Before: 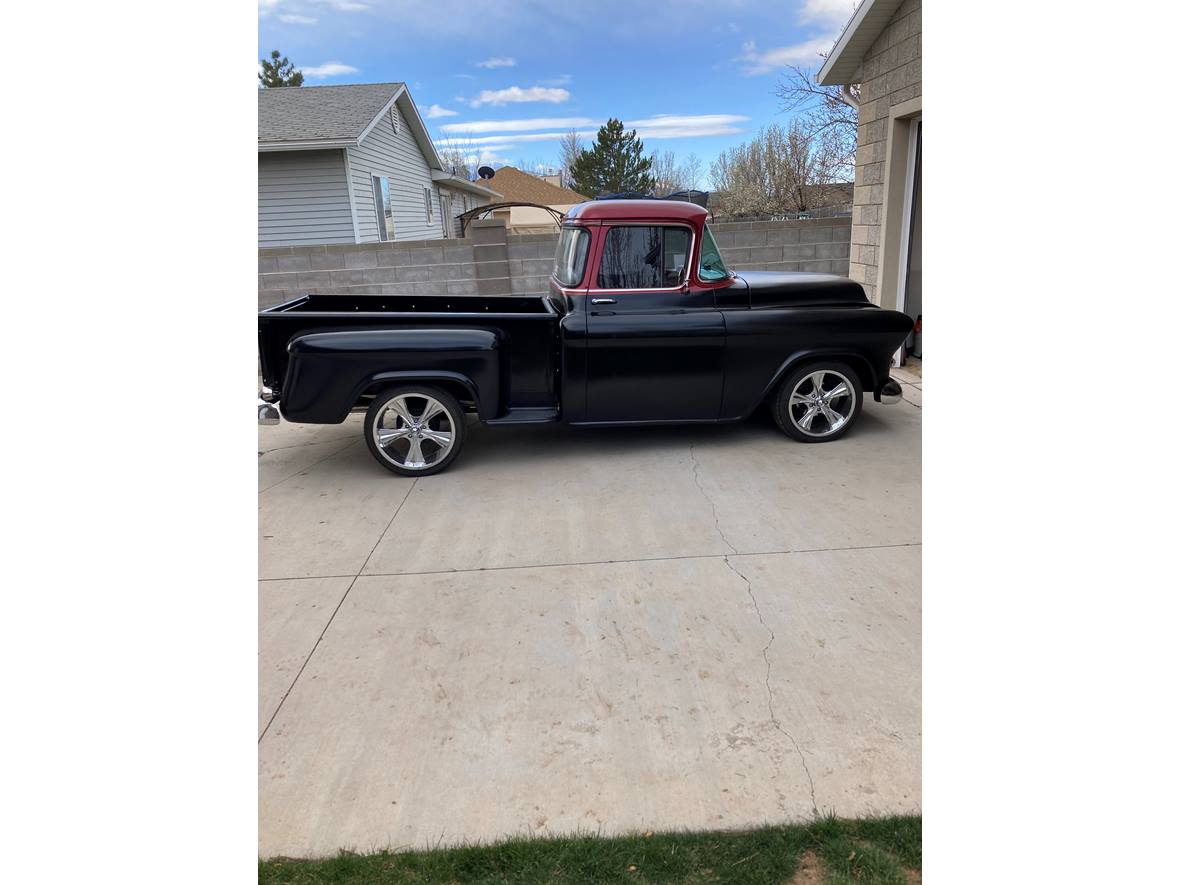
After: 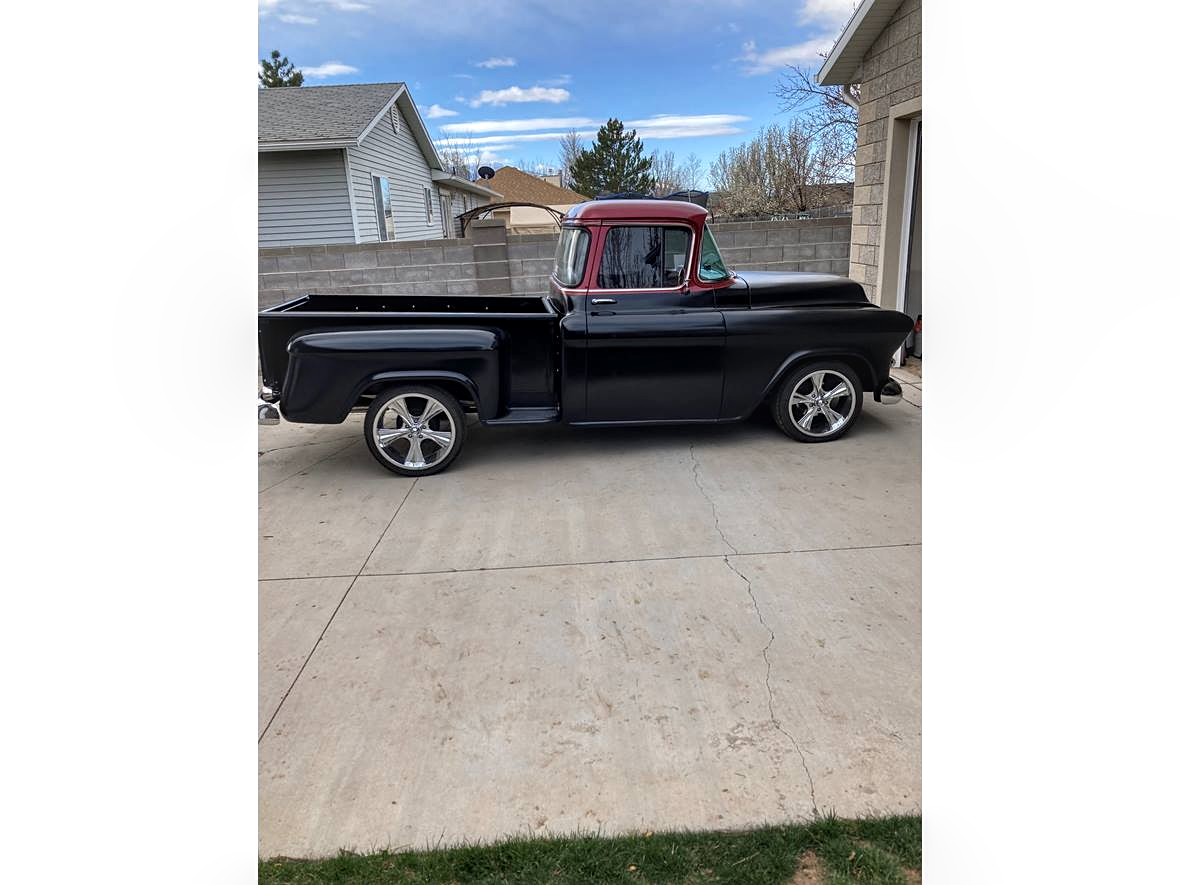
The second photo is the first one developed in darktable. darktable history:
sharpen: amount 0.2
local contrast: detail 130%
